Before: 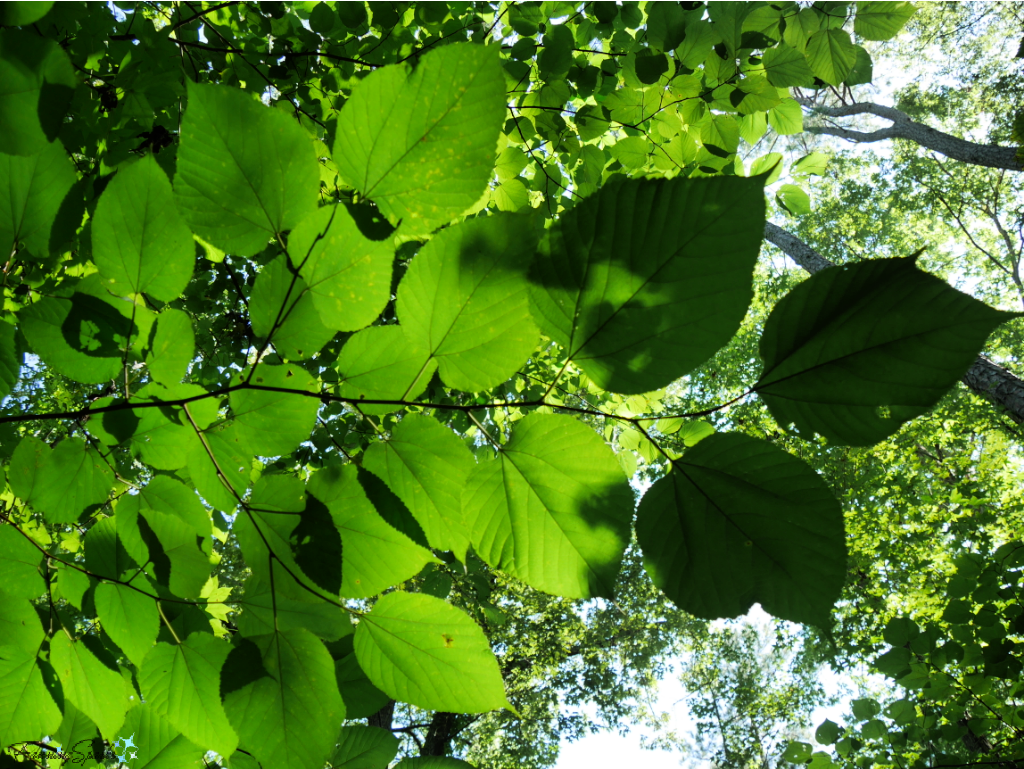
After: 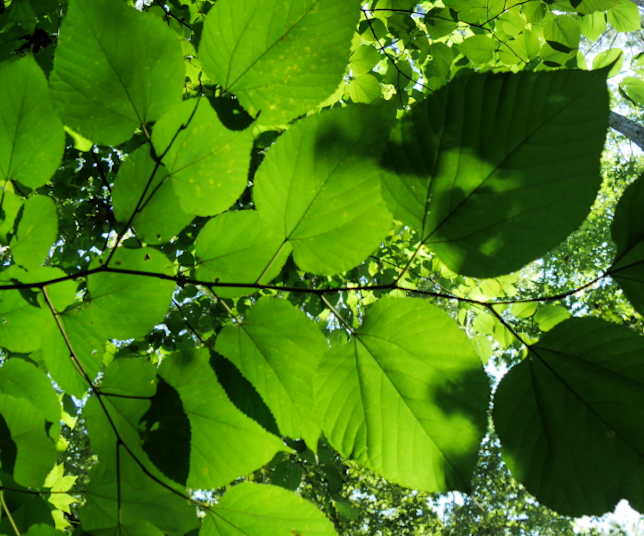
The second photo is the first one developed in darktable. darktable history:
crop: left 16.202%, top 11.208%, right 26.045%, bottom 20.557%
rotate and perspective: rotation 0.128°, lens shift (vertical) -0.181, lens shift (horizontal) -0.044, shear 0.001, automatic cropping off
